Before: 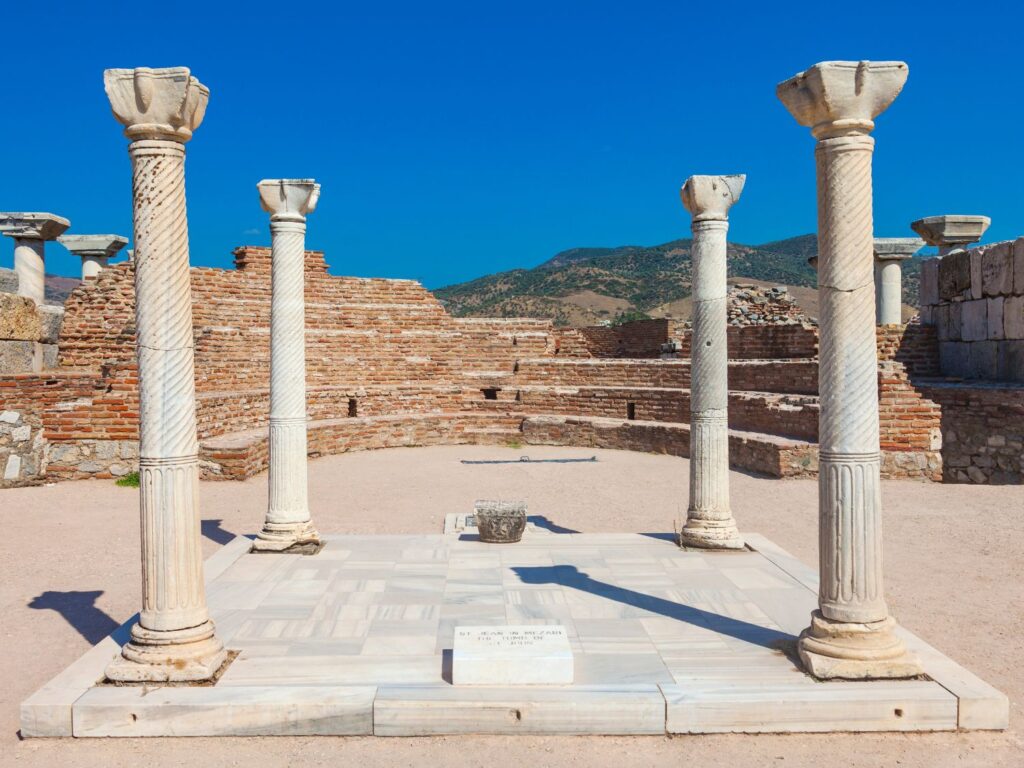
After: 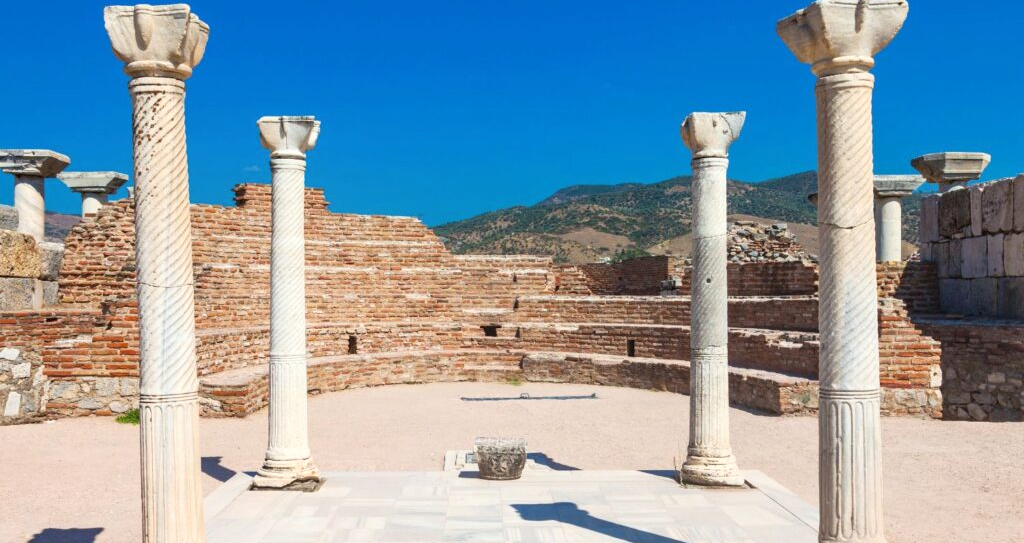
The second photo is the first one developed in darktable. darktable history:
crop and rotate: top 8.293%, bottom 20.996%
exposure: exposure 0.15 EV, compensate highlight preservation false
shadows and highlights: shadows 0, highlights 40
